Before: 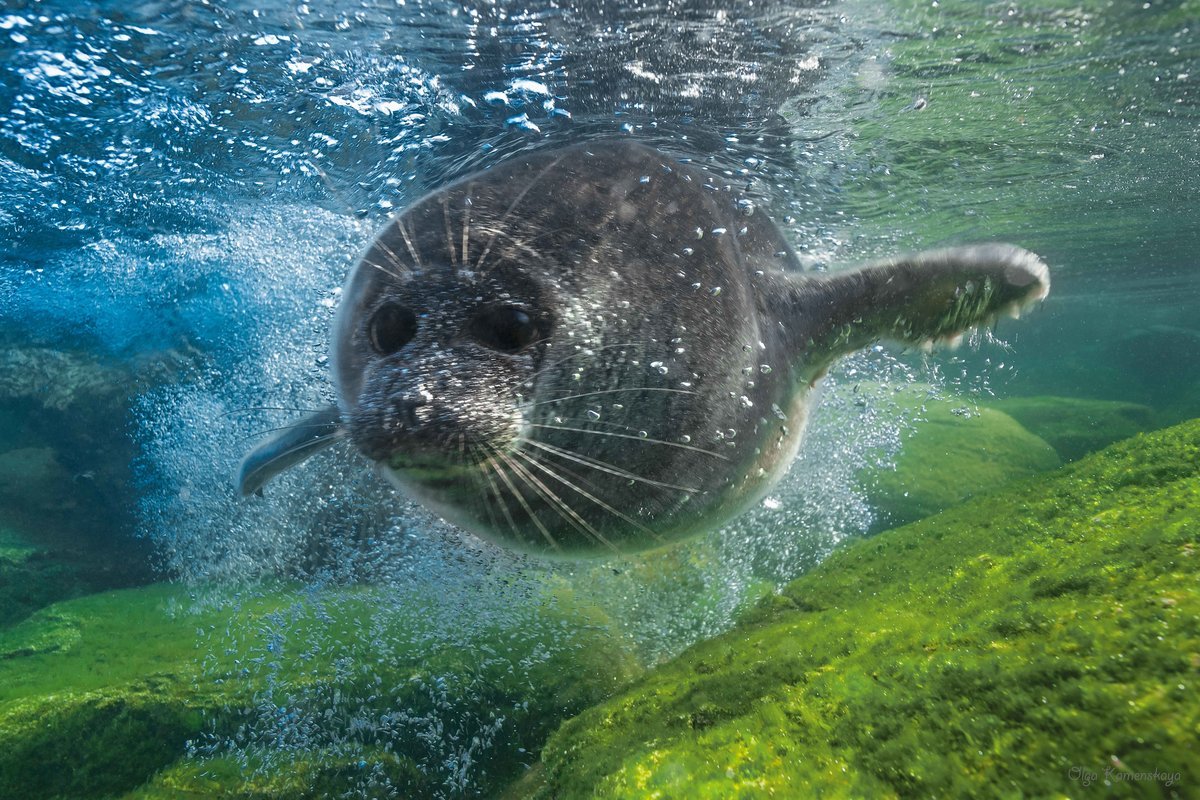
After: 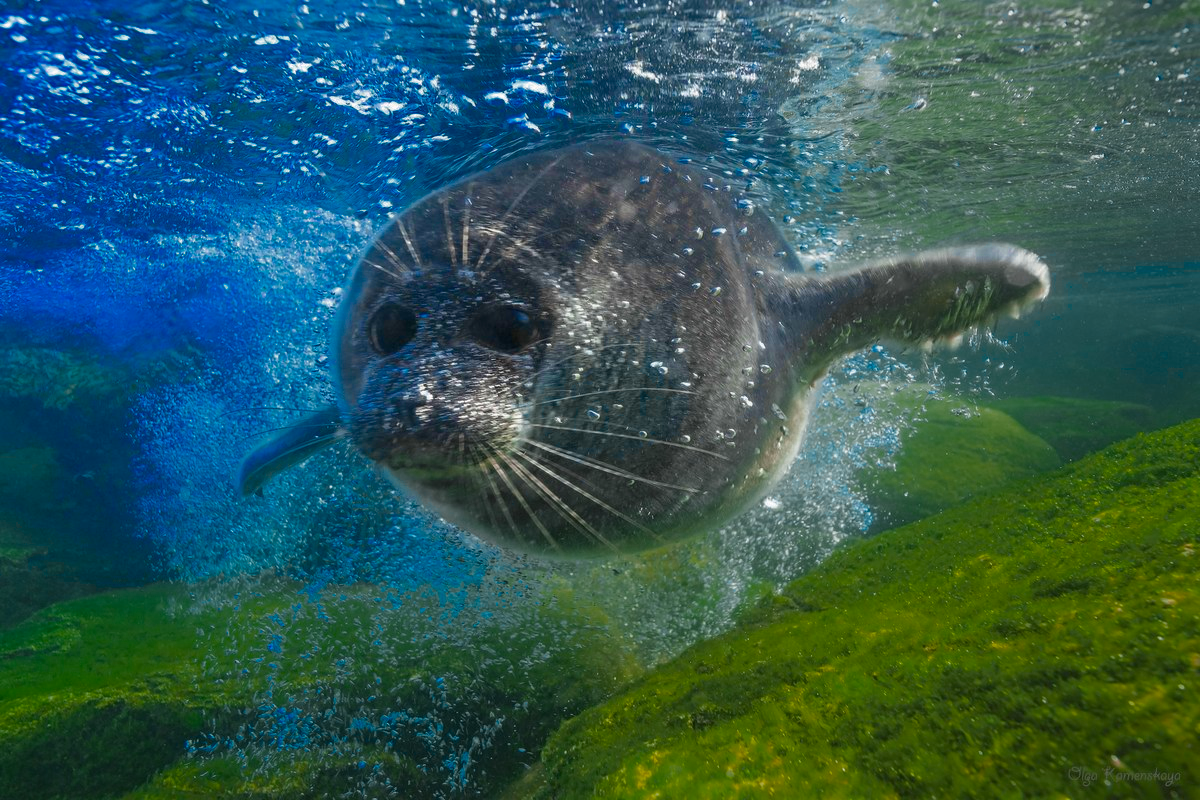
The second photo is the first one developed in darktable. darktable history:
color zones: curves: ch0 [(0, 0.553) (0.123, 0.58) (0.23, 0.419) (0.468, 0.155) (0.605, 0.132) (0.723, 0.063) (0.833, 0.172) (0.921, 0.468)]; ch1 [(0.025, 0.645) (0.229, 0.584) (0.326, 0.551) (0.537, 0.446) (0.599, 0.911) (0.708, 1) (0.805, 0.944)]; ch2 [(0.086, 0.468) (0.254, 0.464) (0.638, 0.564) (0.702, 0.592) (0.768, 0.564)]
